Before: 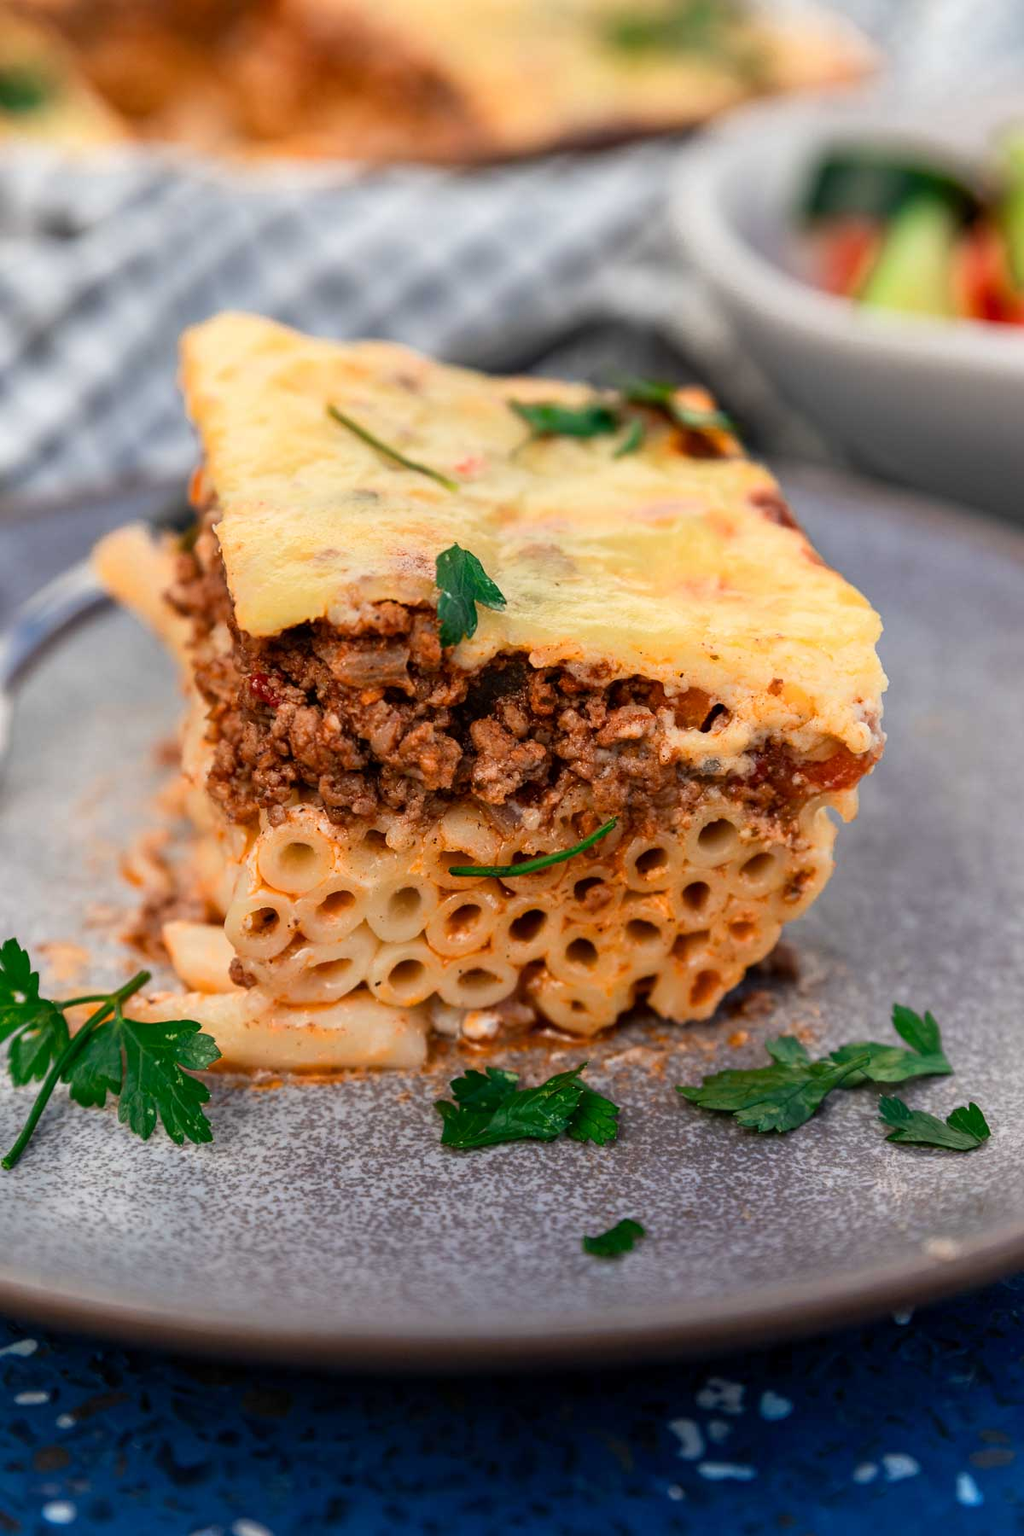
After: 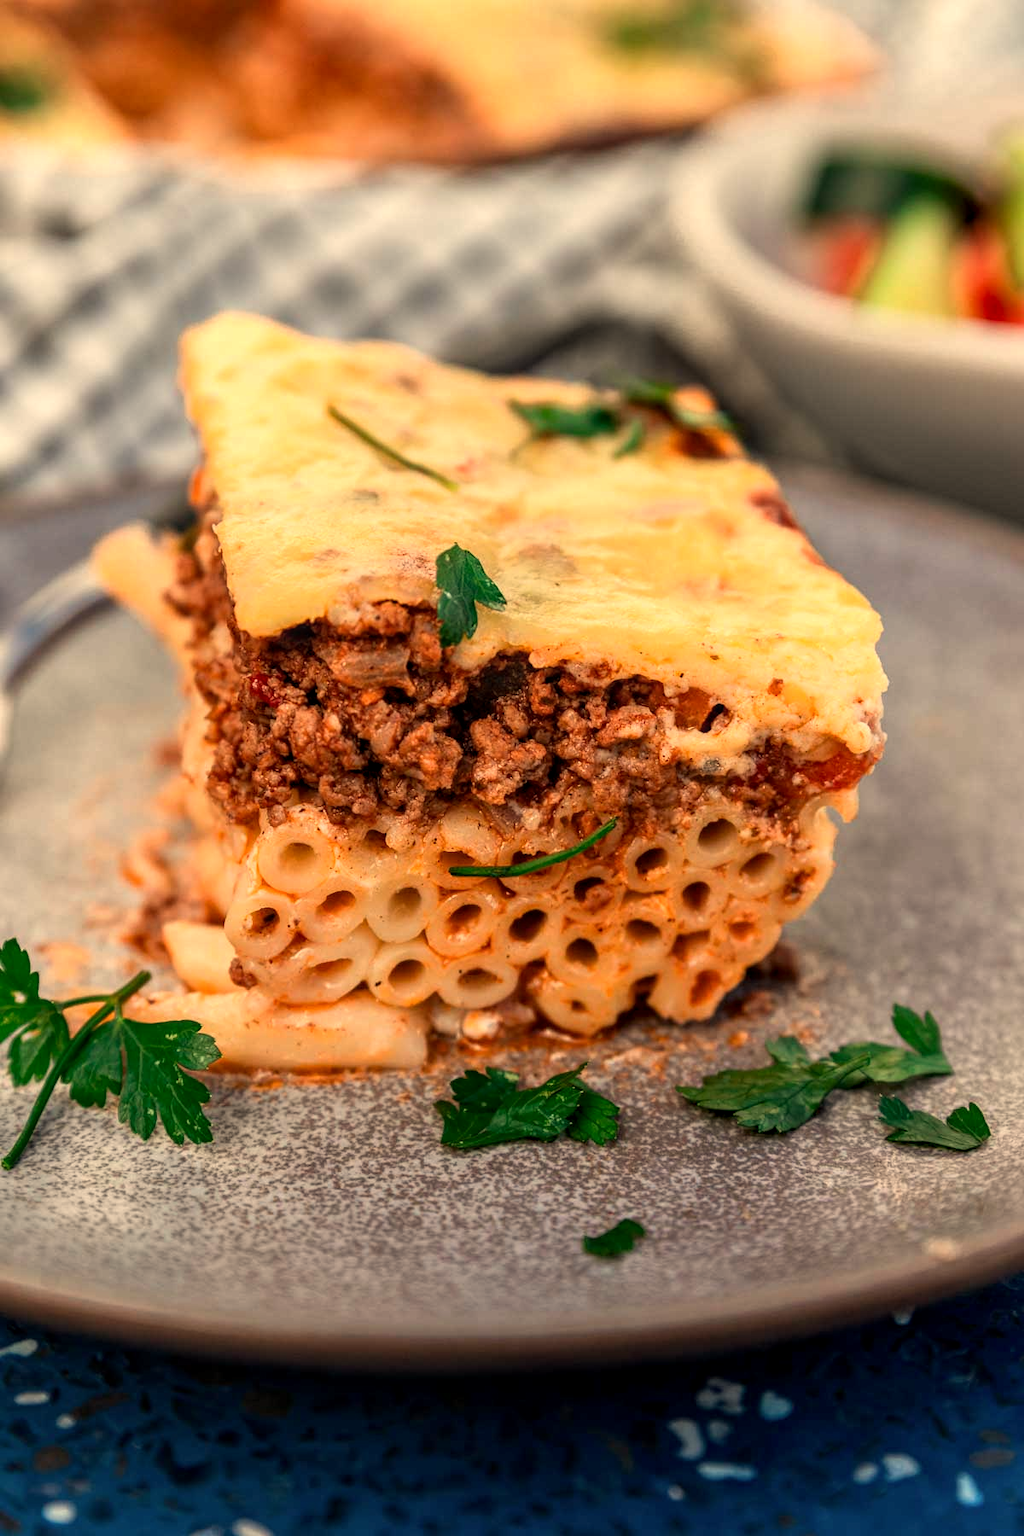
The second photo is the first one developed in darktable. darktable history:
white balance: red 1.123, blue 0.83
local contrast: on, module defaults
